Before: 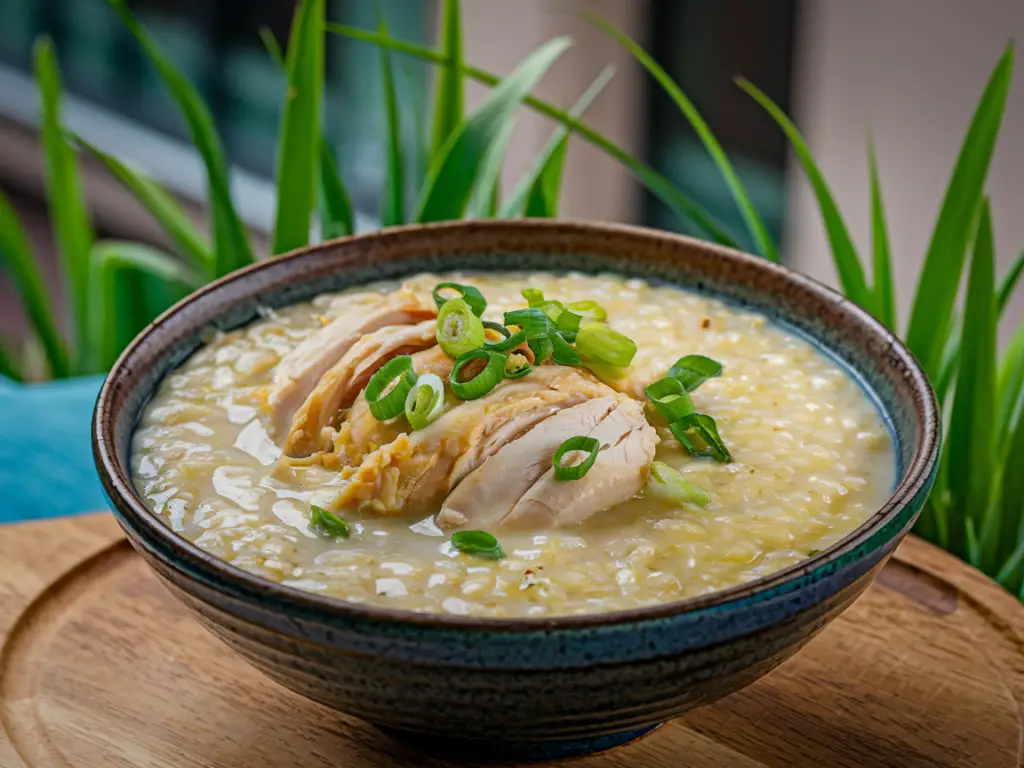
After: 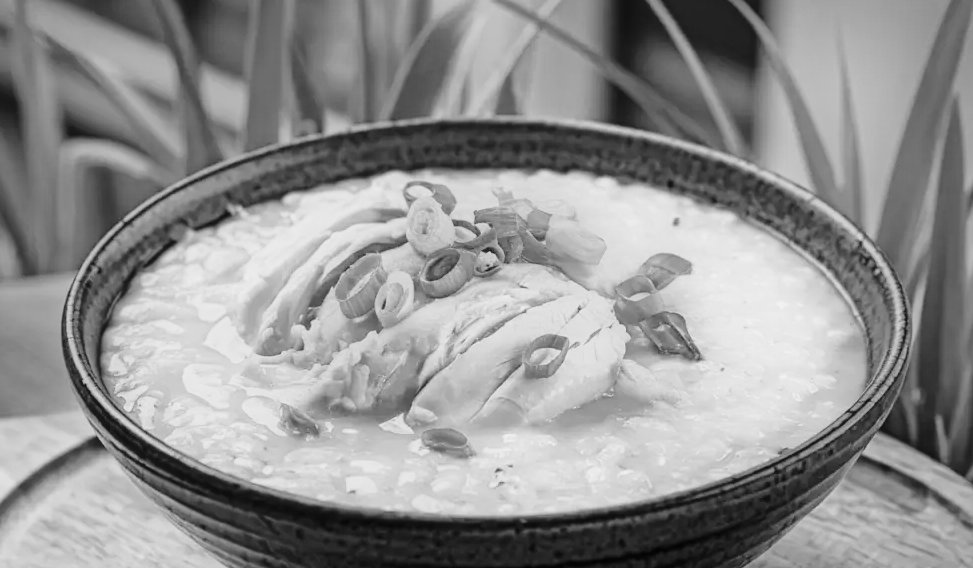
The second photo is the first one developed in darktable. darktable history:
crop and rotate: left 2.991%, top 13.302%, right 1.981%, bottom 12.636%
base curve: curves: ch0 [(0, 0) (0.028, 0.03) (0.121, 0.232) (0.46, 0.748) (0.859, 0.968) (1, 1)], preserve colors none
monochrome: a 26.22, b 42.67, size 0.8
exposure: black level correction 0.001, exposure 0.14 EV, compensate highlight preservation false
contrast equalizer: octaves 7, y [[0.6 ×6], [0.55 ×6], [0 ×6], [0 ×6], [0 ×6]], mix -0.3
color zones: curves: ch0 [(0.224, 0.526) (0.75, 0.5)]; ch1 [(0.055, 0.526) (0.224, 0.761) (0.377, 0.526) (0.75, 0.5)]
